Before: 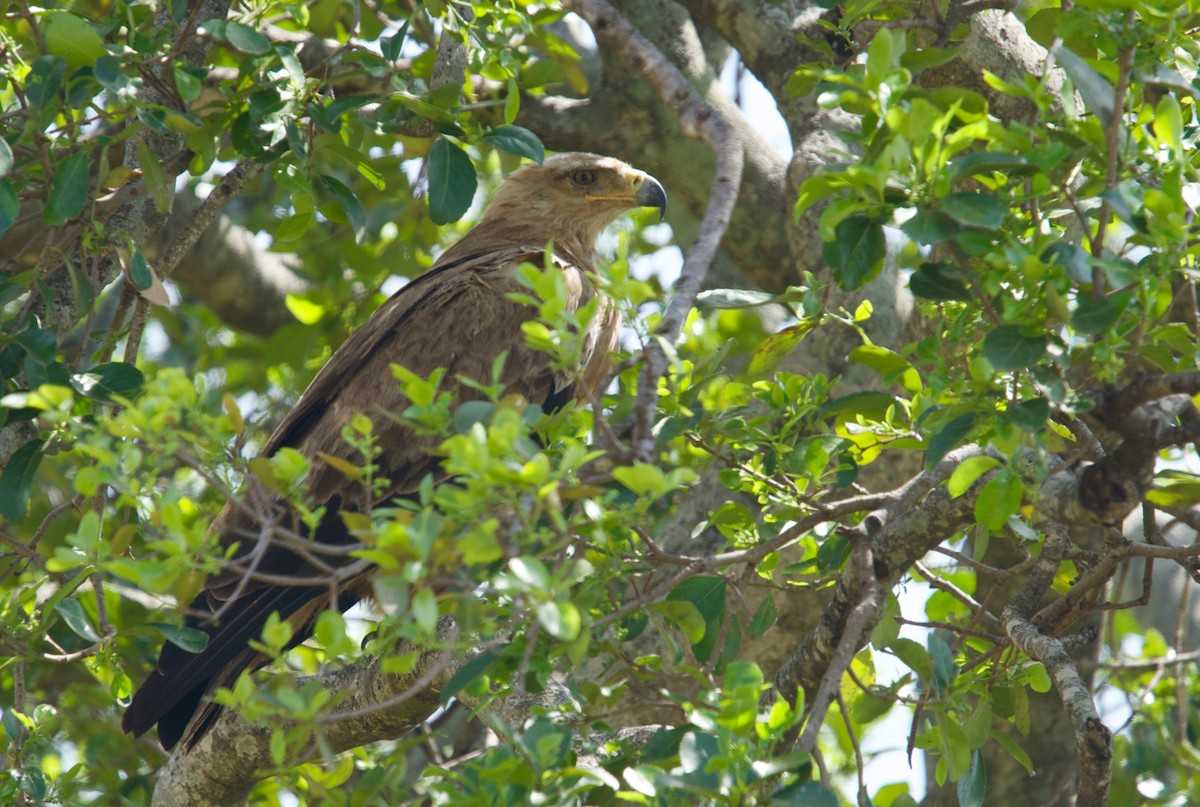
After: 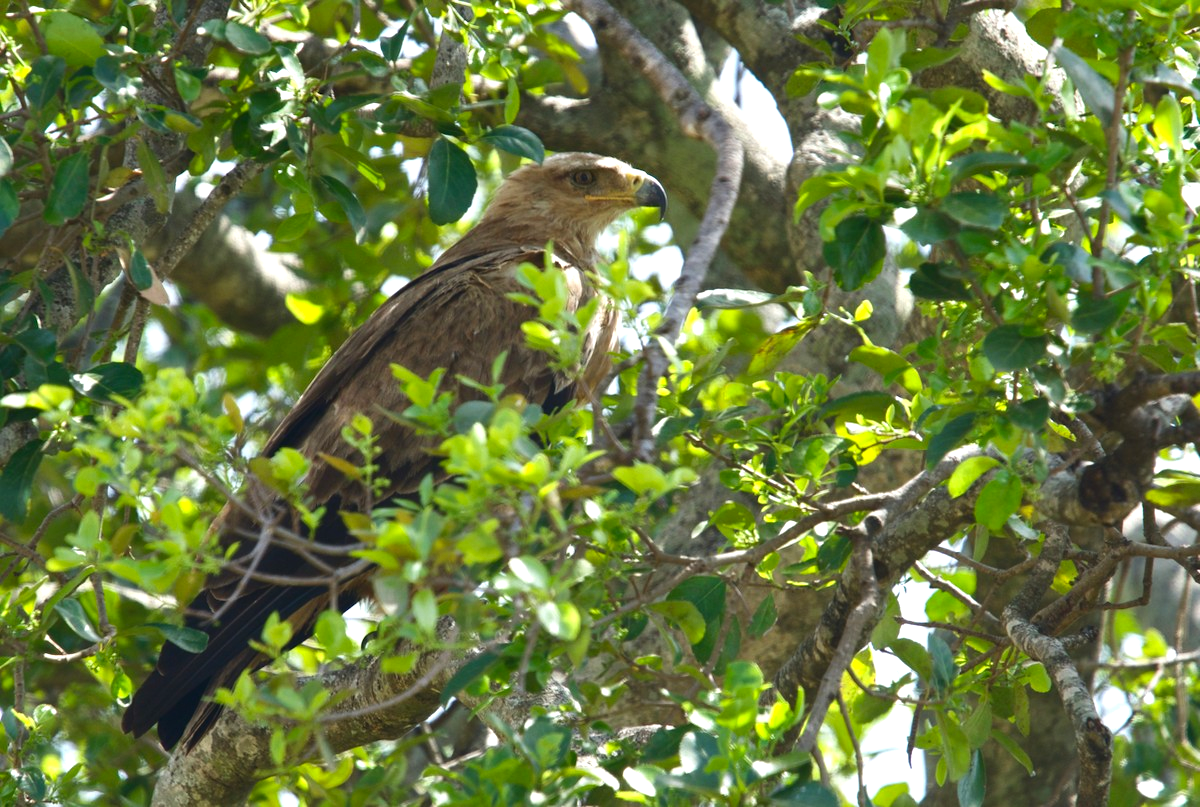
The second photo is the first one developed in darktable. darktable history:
contrast brightness saturation: contrast 0.07, brightness -0.13, saturation 0.06
exposure: black level correction -0.002, exposure 0.54 EV, compensate highlight preservation false
